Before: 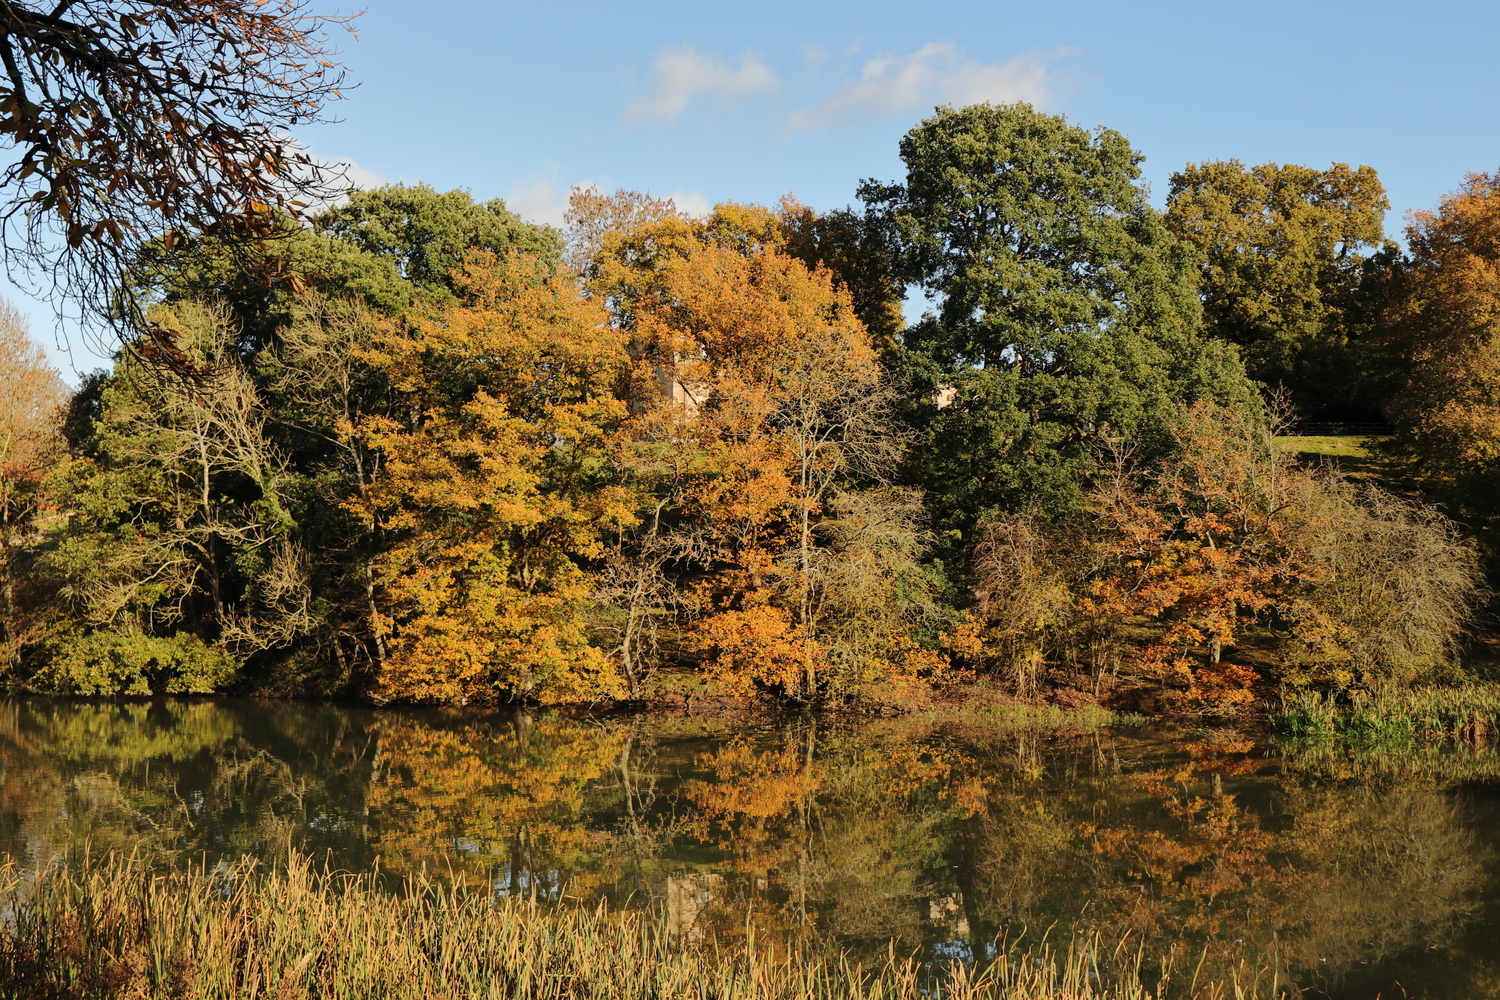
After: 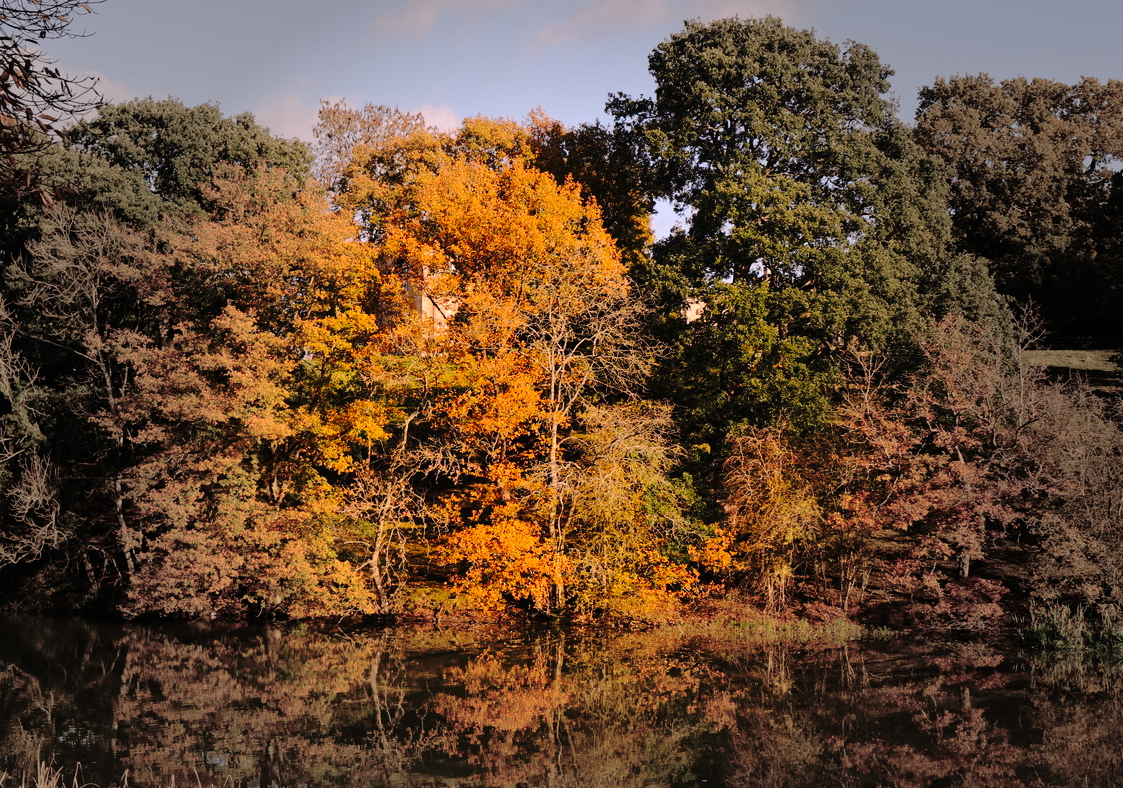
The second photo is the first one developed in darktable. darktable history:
crop: left 16.768%, top 8.653%, right 8.362%, bottom 12.485%
base curve: curves: ch0 [(0, 0) (0.073, 0.04) (0.157, 0.139) (0.492, 0.492) (0.758, 0.758) (1, 1)], preserve colors none
color correction: highlights a* -4.28, highlights b* 6.53
white balance: red 1.188, blue 1.11
vignetting: fall-off start 40%, fall-off radius 40%
